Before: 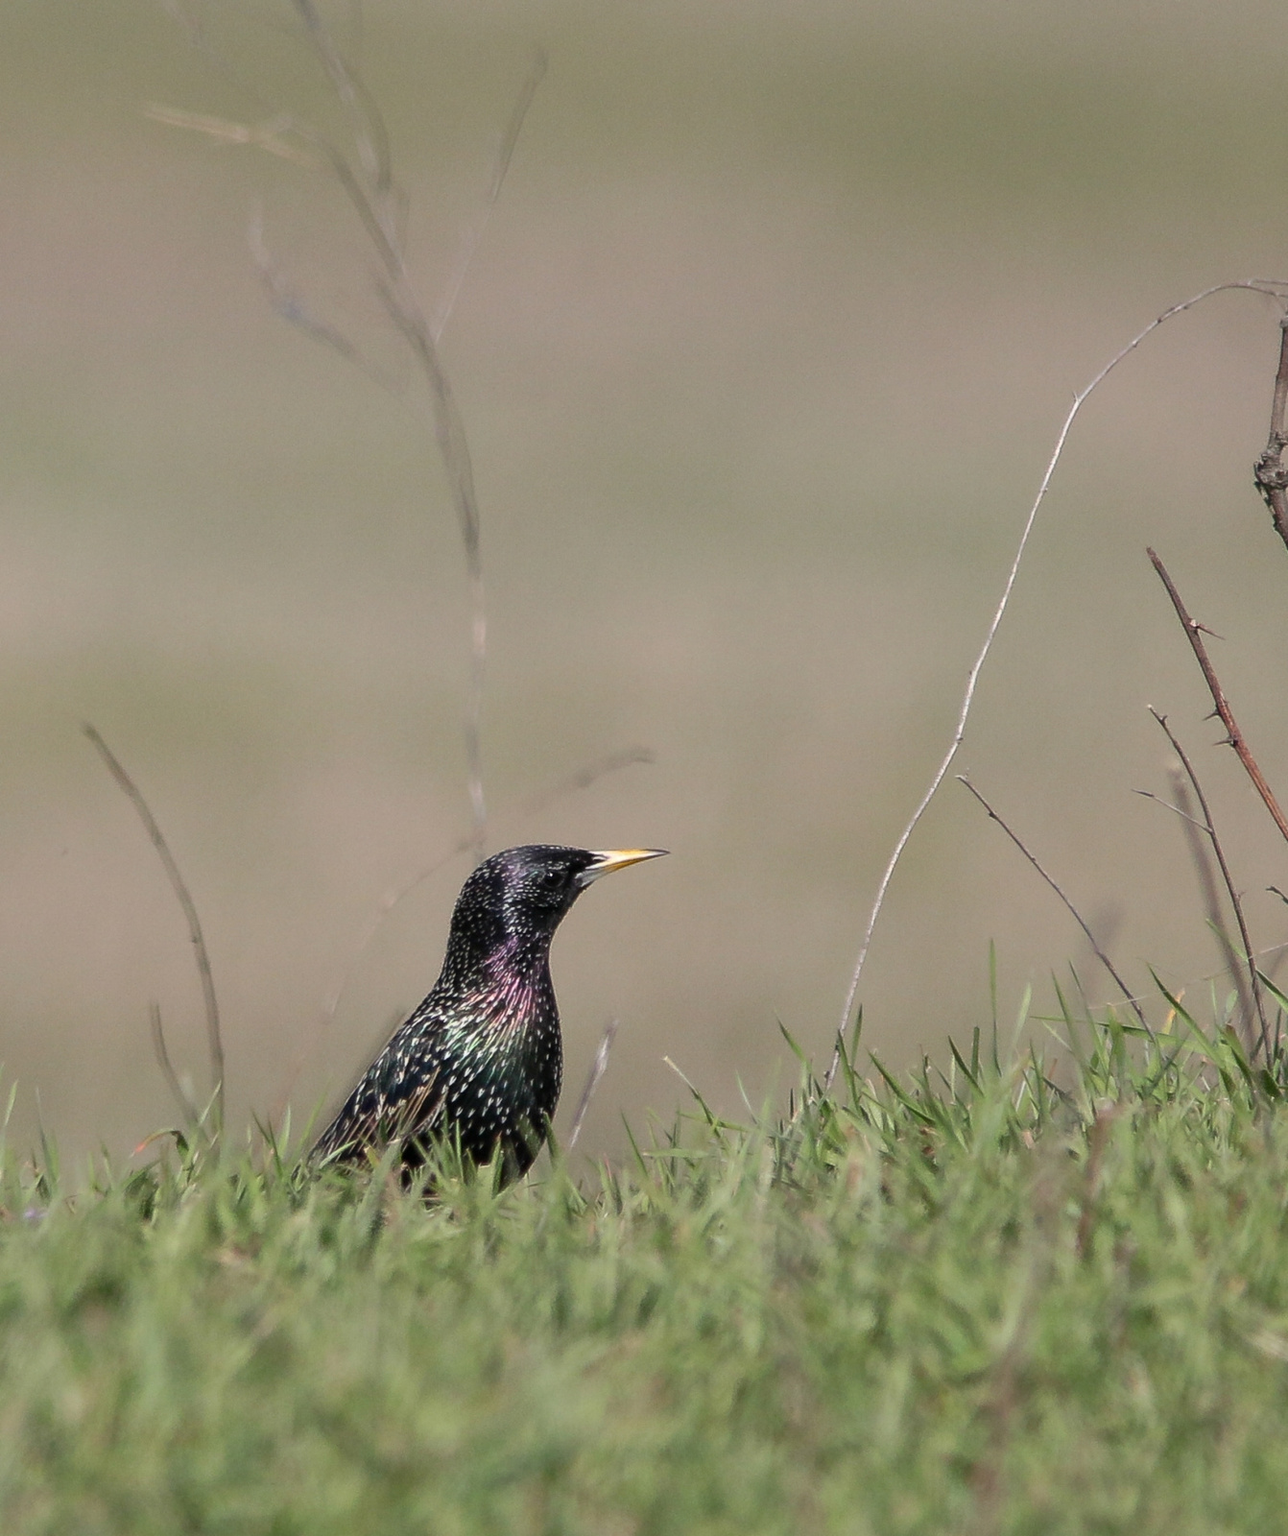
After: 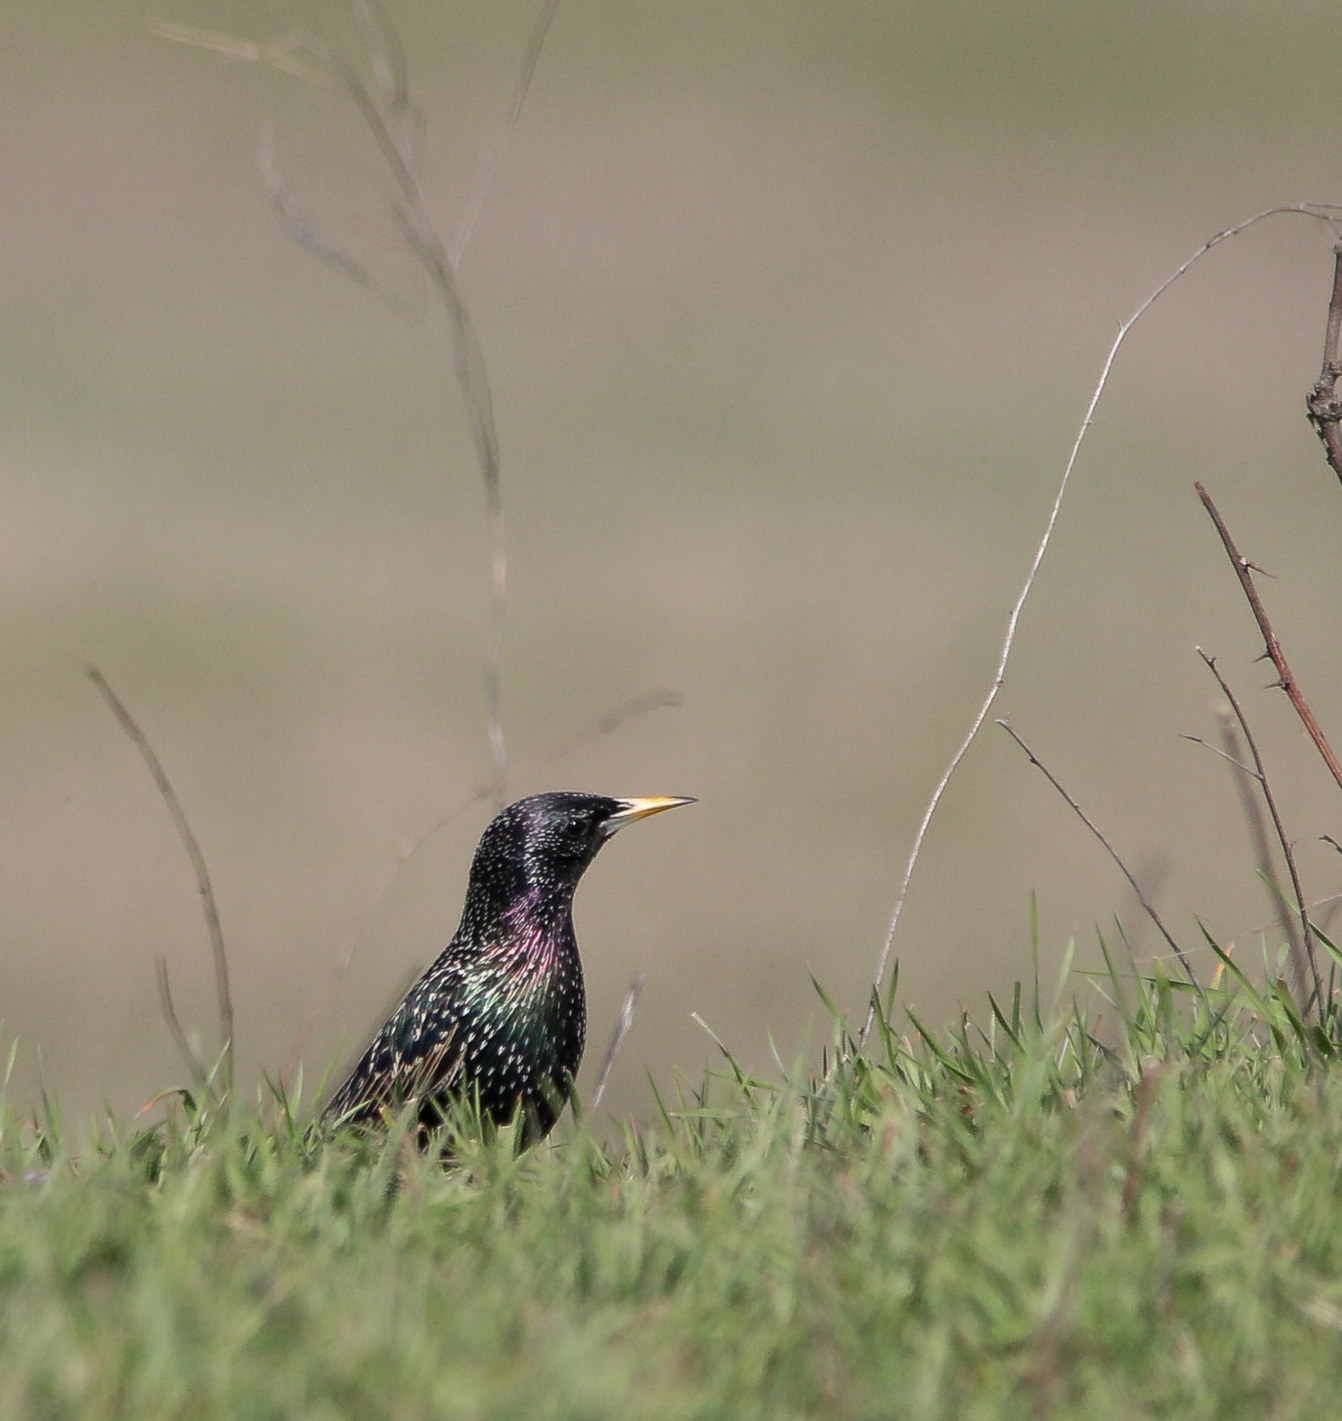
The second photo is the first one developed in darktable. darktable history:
crop and rotate: top 5.54%, bottom 5.637%
